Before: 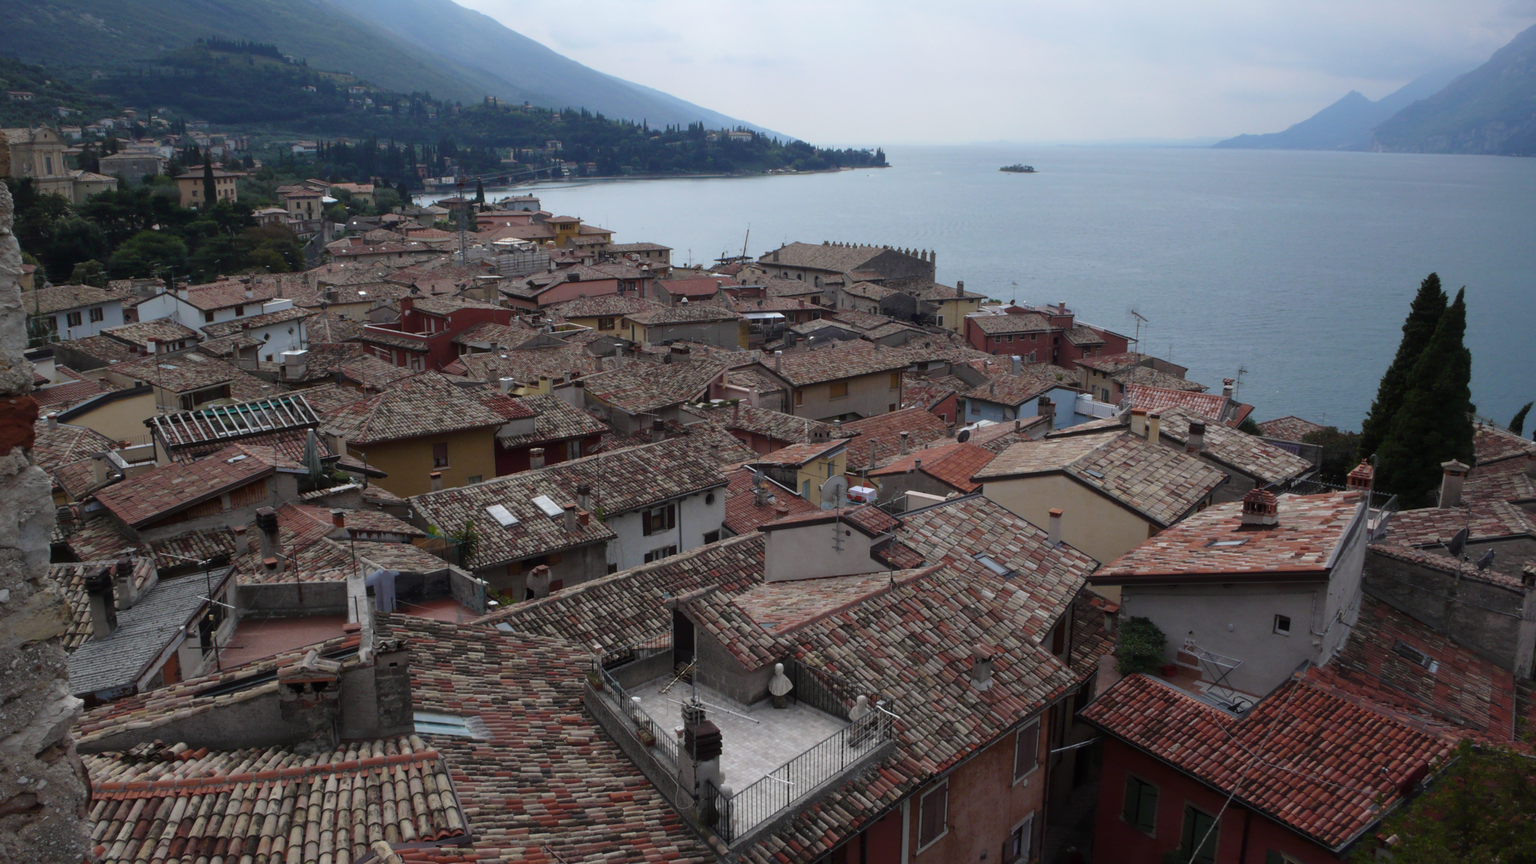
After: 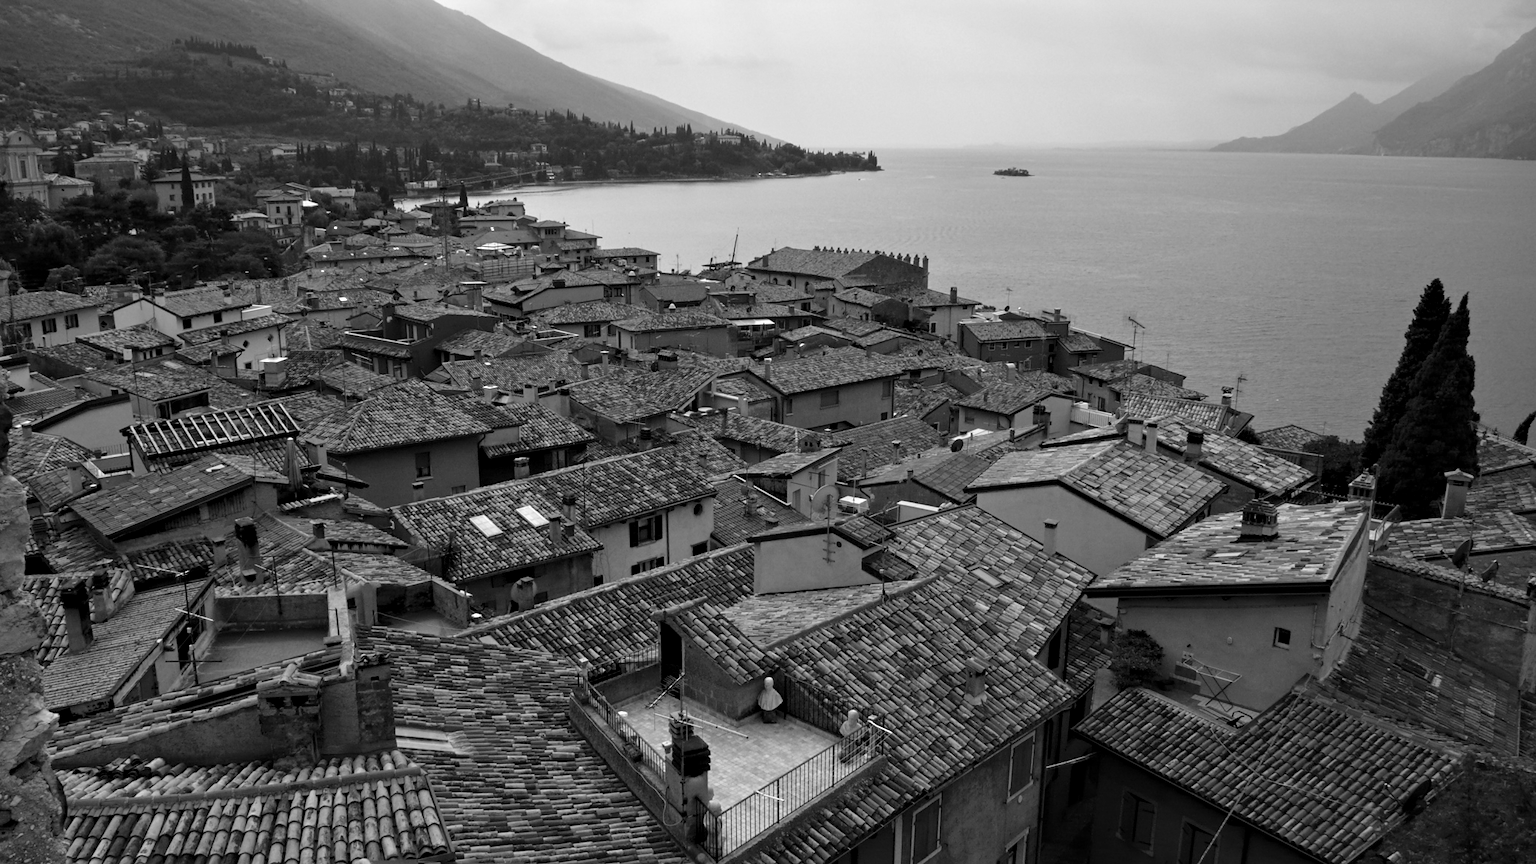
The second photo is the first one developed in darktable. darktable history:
crop: left 1.743%, right 0.268%, bottom 2.011%
contrast equalizer: y [[0.51, 0.537, 0.559, 0.574, 0.599, 0.618], [0.5 ×6], [0.5 ×6], [0 ×6], [0 ×6]]
monochrome: on, module defaults
